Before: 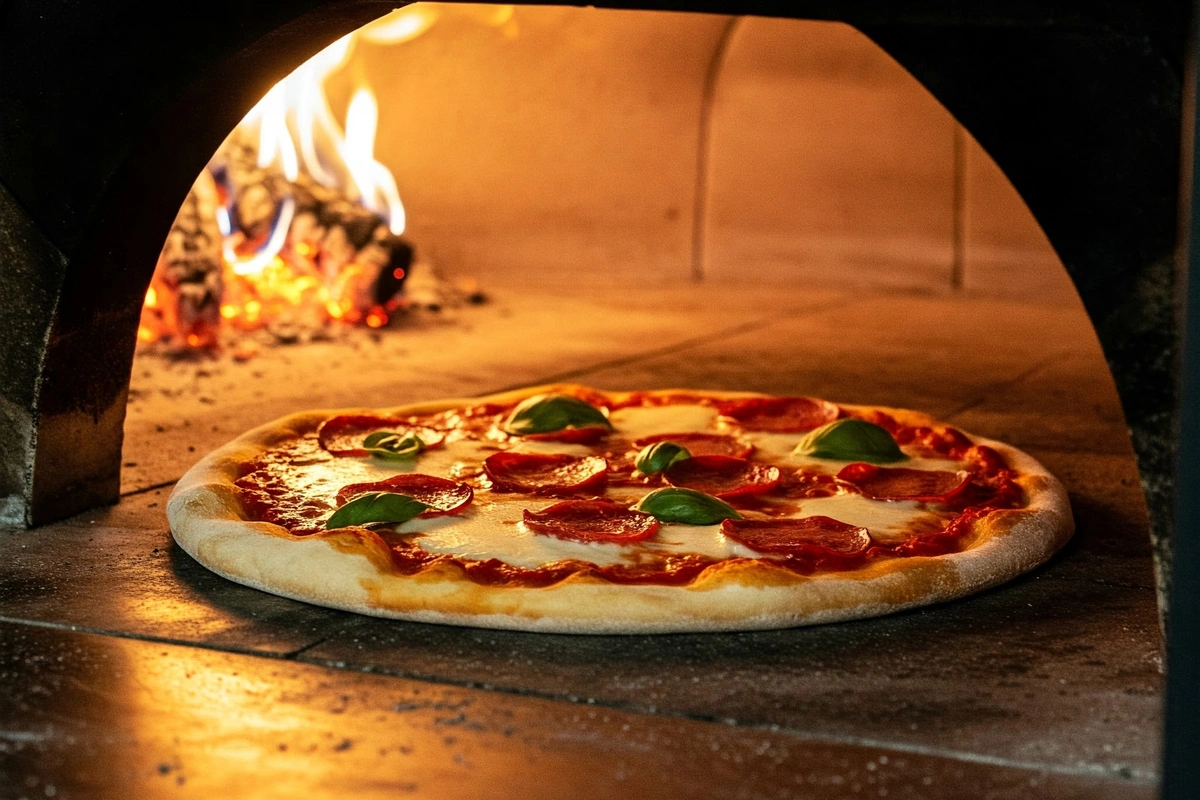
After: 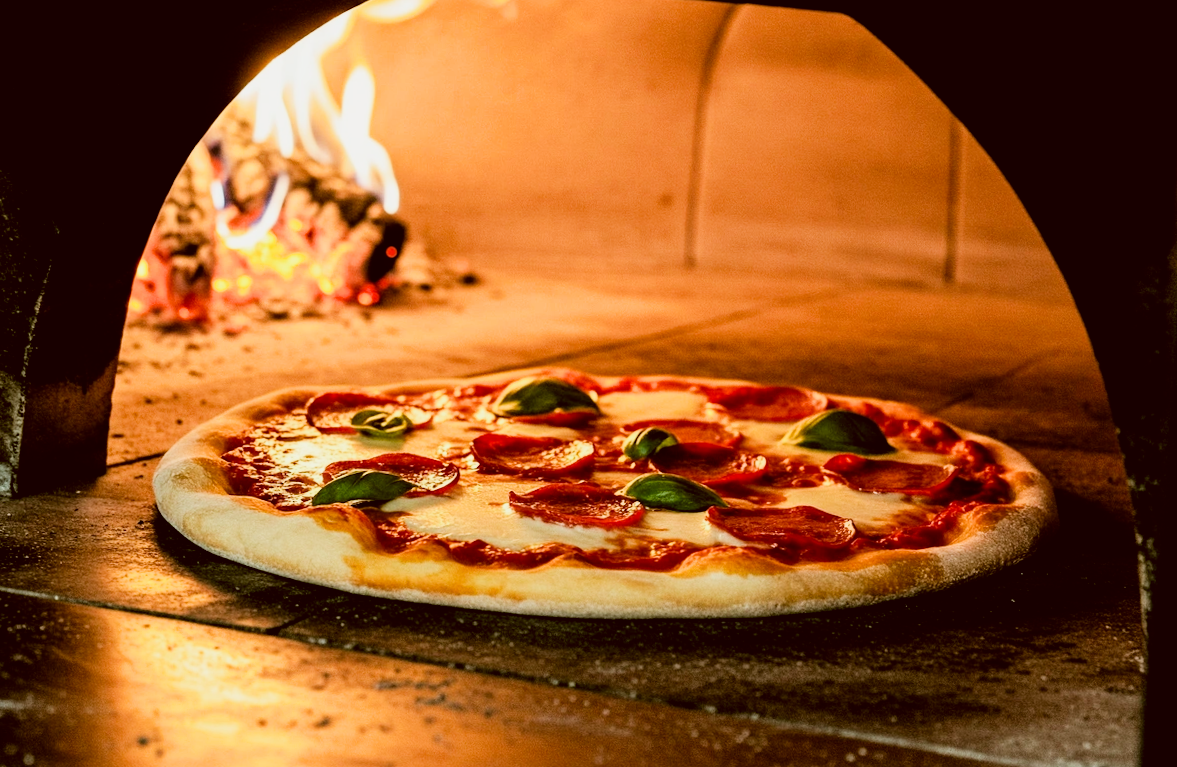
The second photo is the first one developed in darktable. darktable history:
filmic rgb: black relative exposure -5 EV, hardness 2.88, contrast 1.2, highlights saturation mix -30%
rotate and perspective: rotation 1.57°, crop left 0.018, crop right 0.982, crop top 0.039, crop bottom 0.961
color correction: highlights a* -0.482, highlights b* 0.161, shadows a* 4.66, shadows b* 20.72
exposure: exposure 0.564 EV, compensate highlight preservation false
